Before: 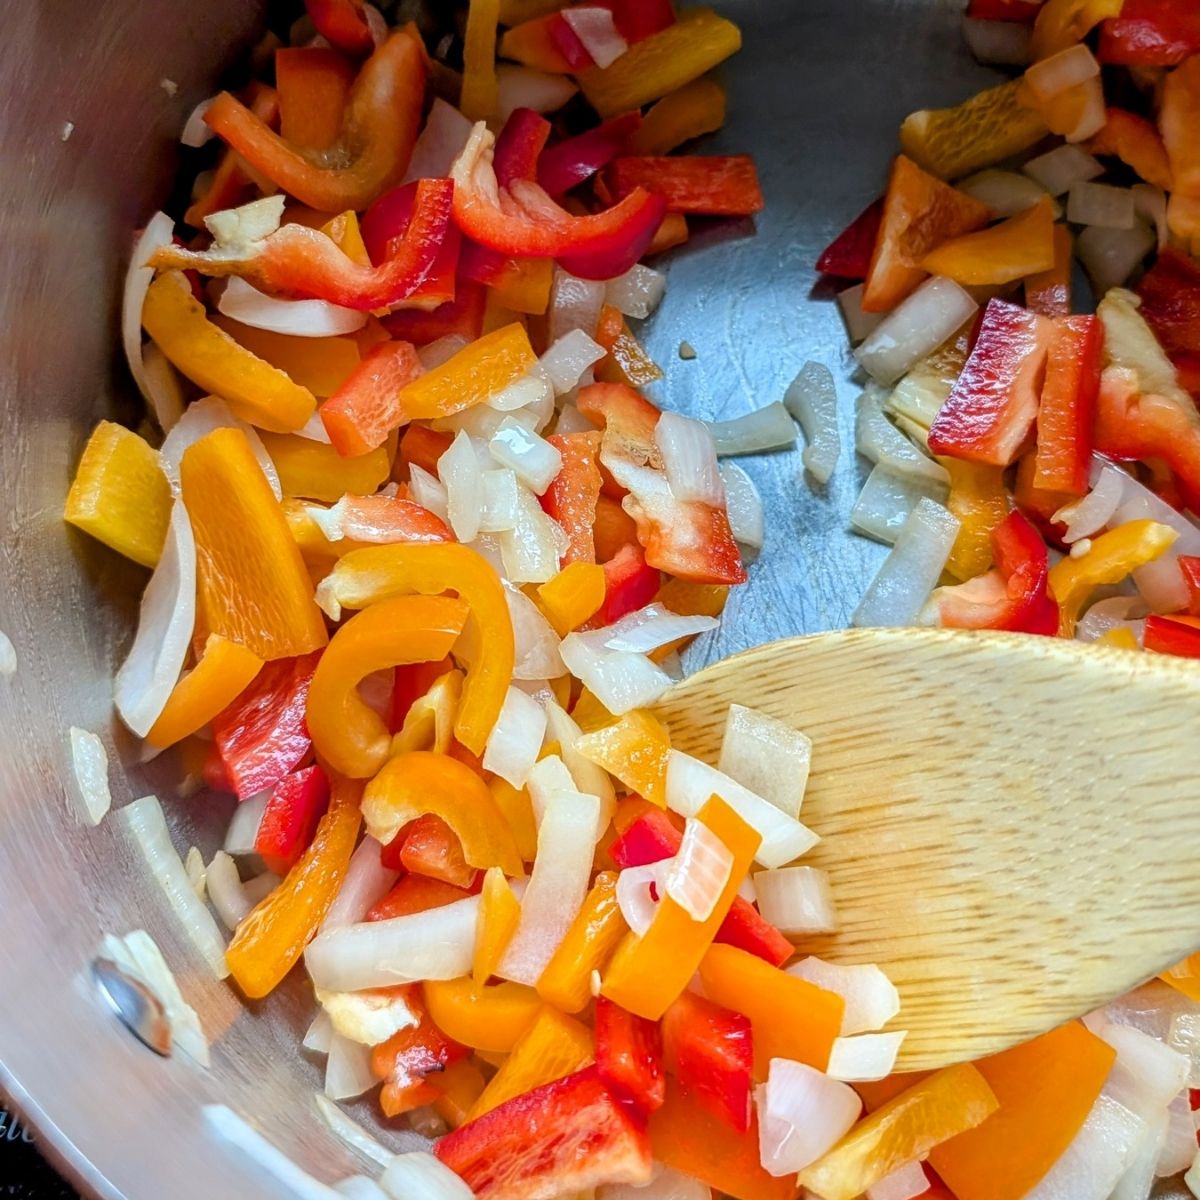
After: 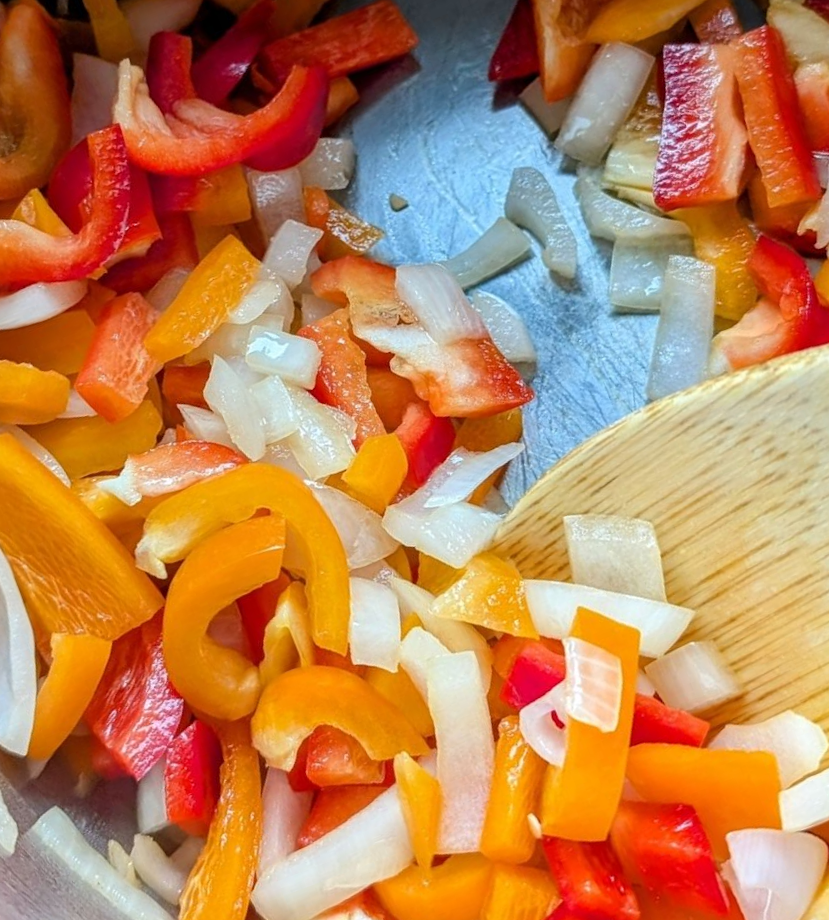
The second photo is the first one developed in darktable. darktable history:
crop and rotate: angle 20.63°, left 6.736%, right 4.177%, bottom 1.178%
